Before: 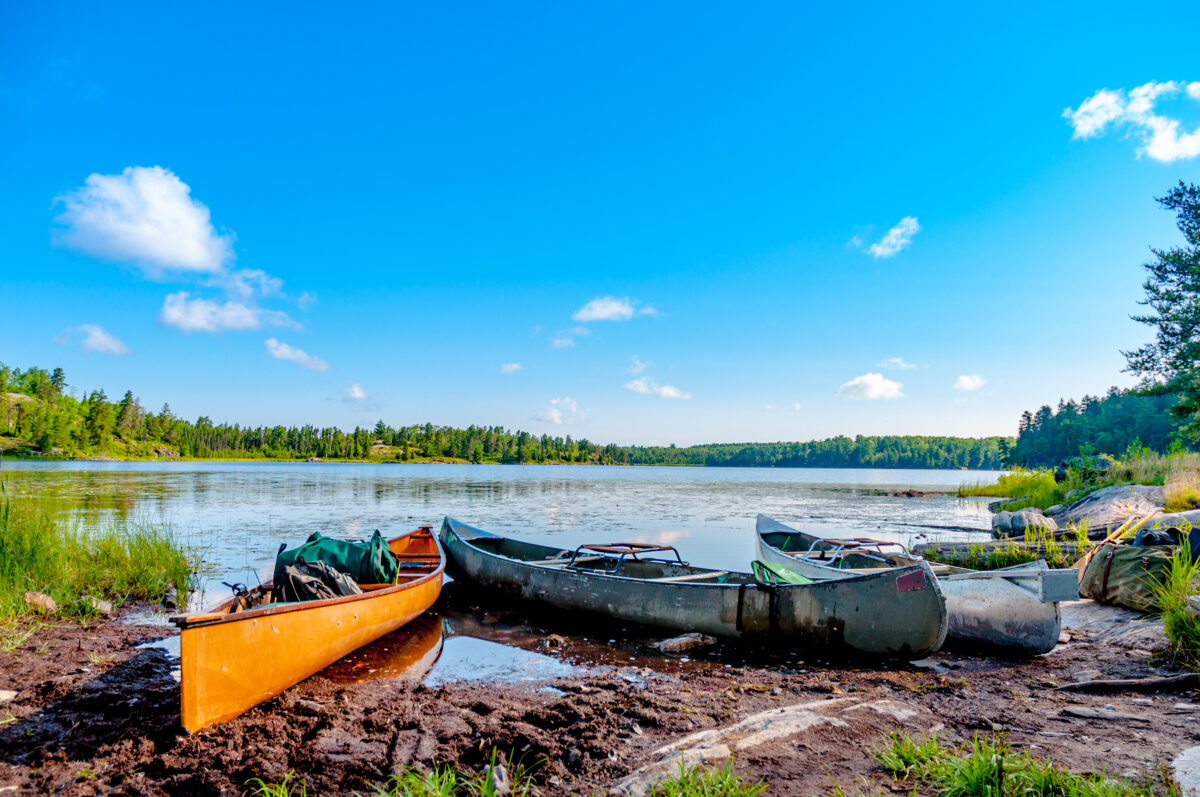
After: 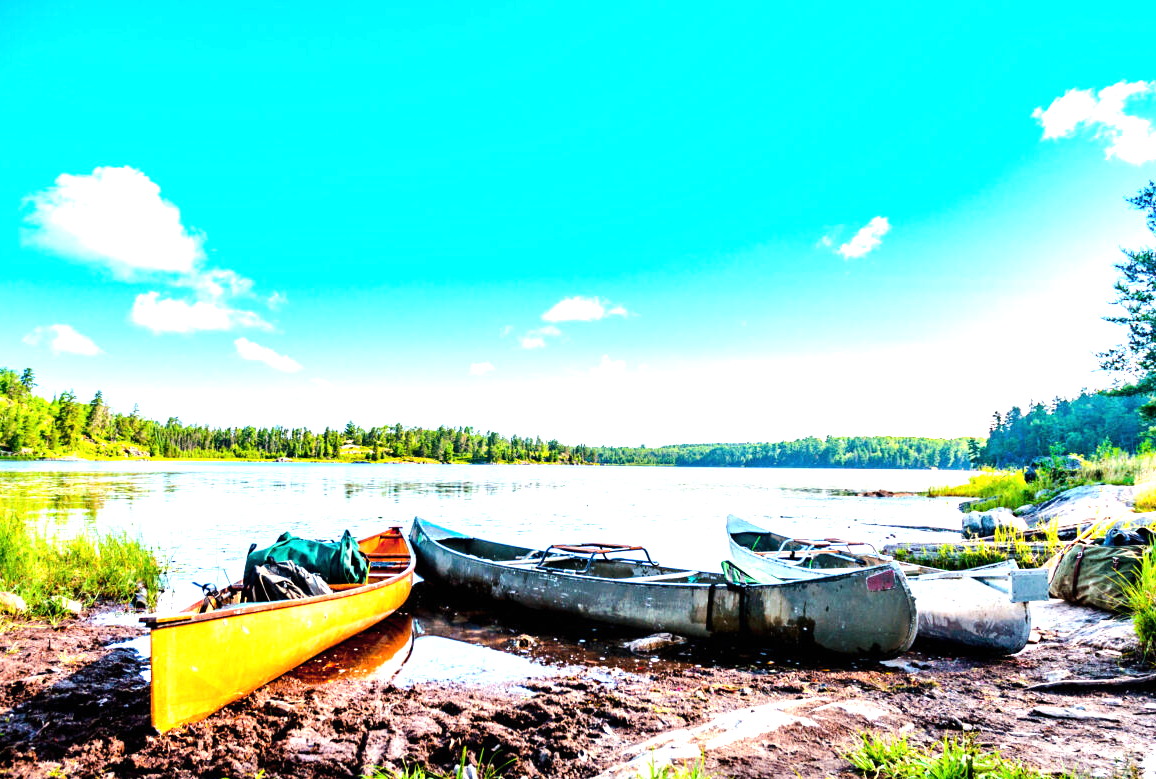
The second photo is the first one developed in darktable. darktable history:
crop and rotate: left 2.536%, right 1.107%, bottom 2.246%
exposure: black level correction 0, exposure 1 EV, compensate highlight preservation false
tone equalizer: -8 EV -0.75 EV, -7 EV -0.7 EV, -6 EV -0.6 EV, -5 EV -0.4 EV, -3 EV 0.4 EV, -2 EV 0.6 EV, -1 EV 0.7 EV, +0 EV 0.75 EV, edges refinement/feathering 500, mask exposure compensation -1.57 EV, preserve details no
